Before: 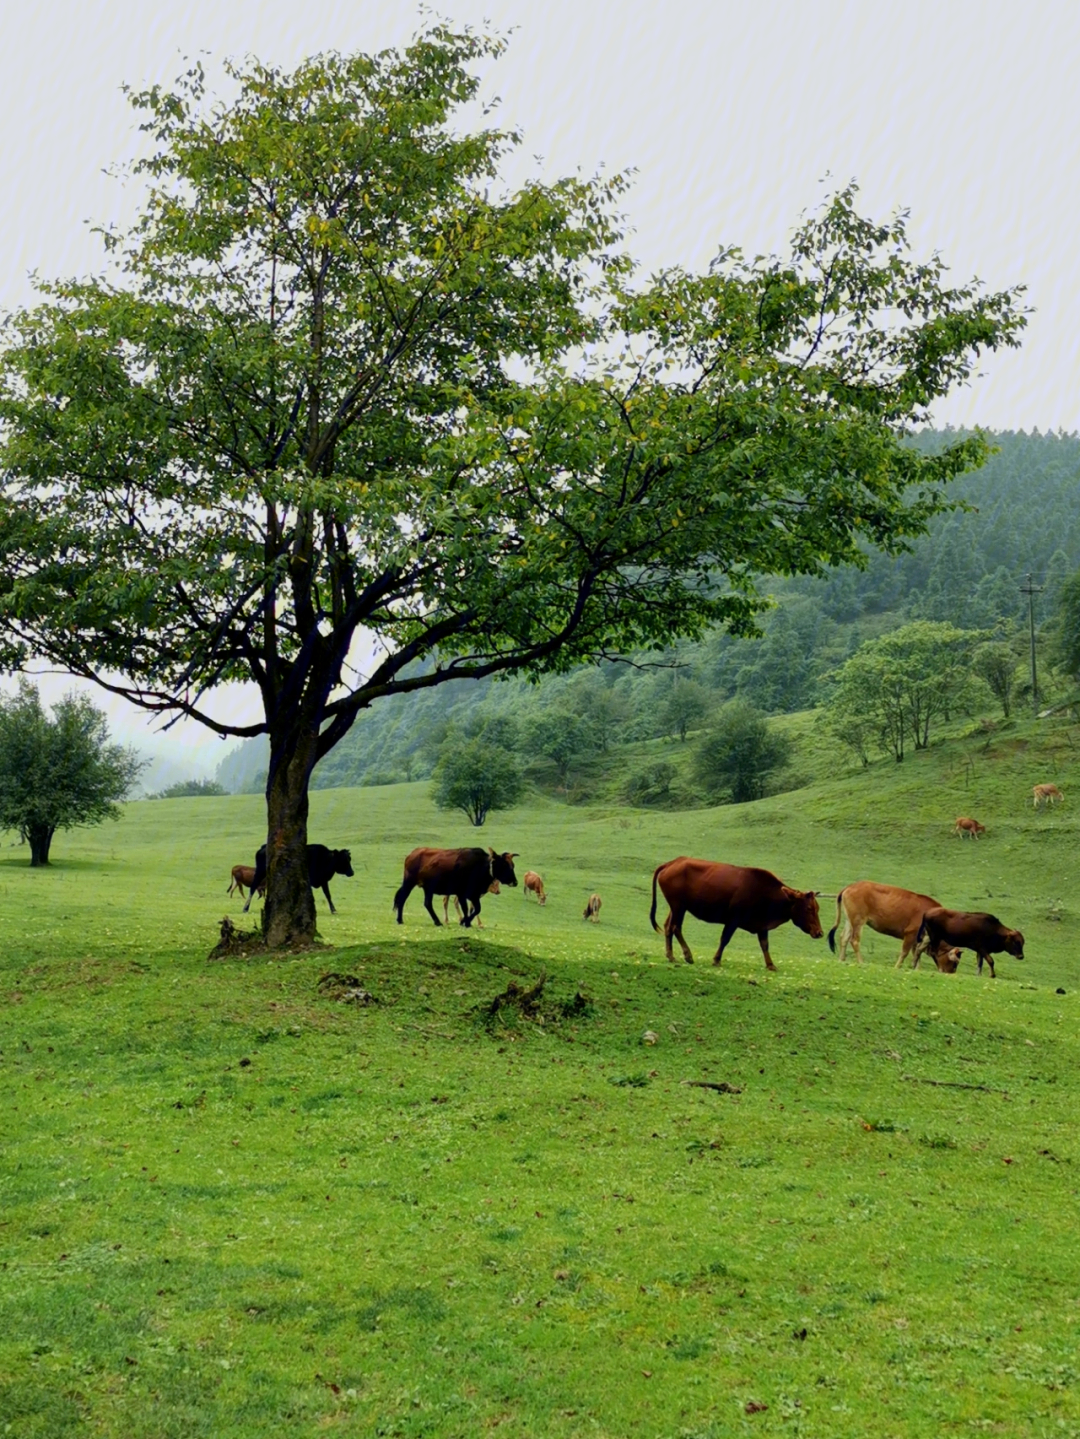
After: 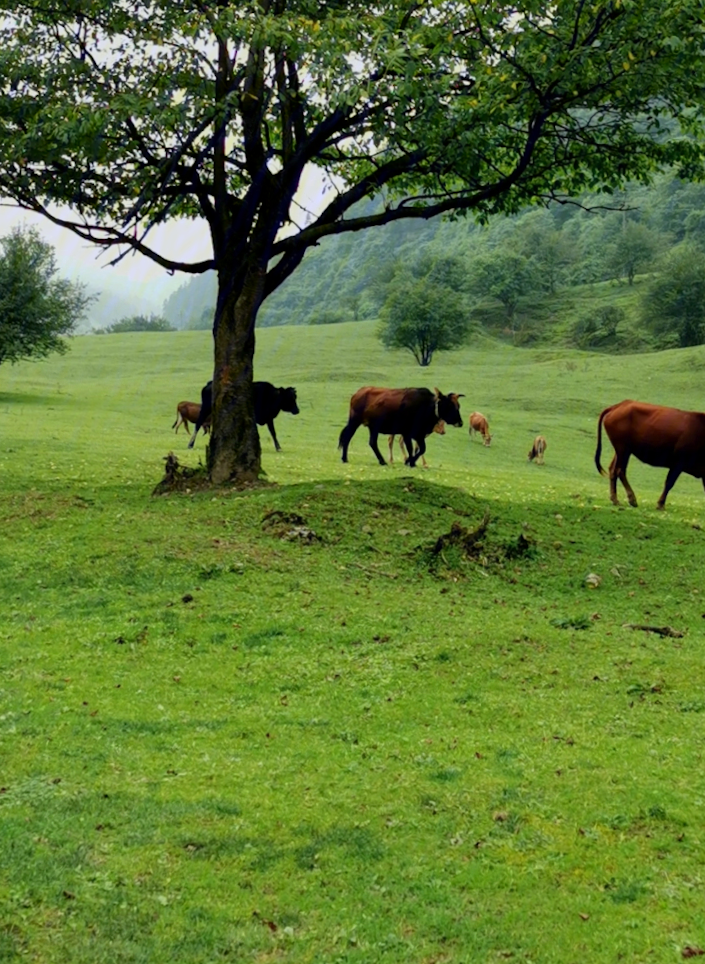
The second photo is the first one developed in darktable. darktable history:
crop and rotate: angle -0.934°, left 3.842%, top 31.527%, right 29.411%
